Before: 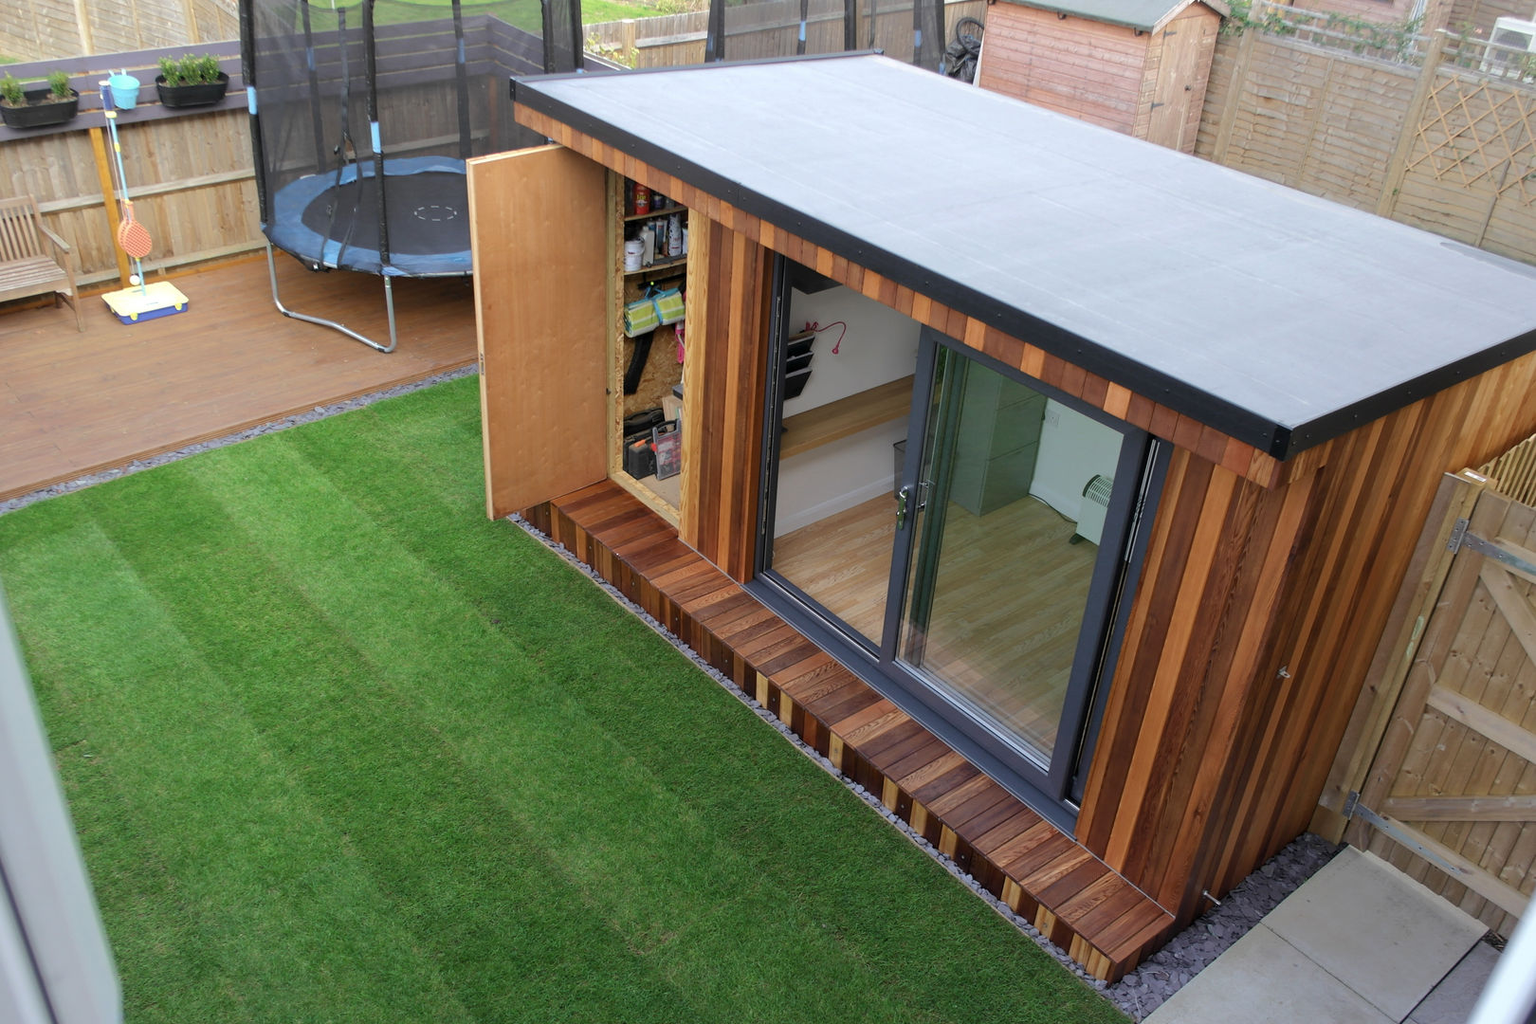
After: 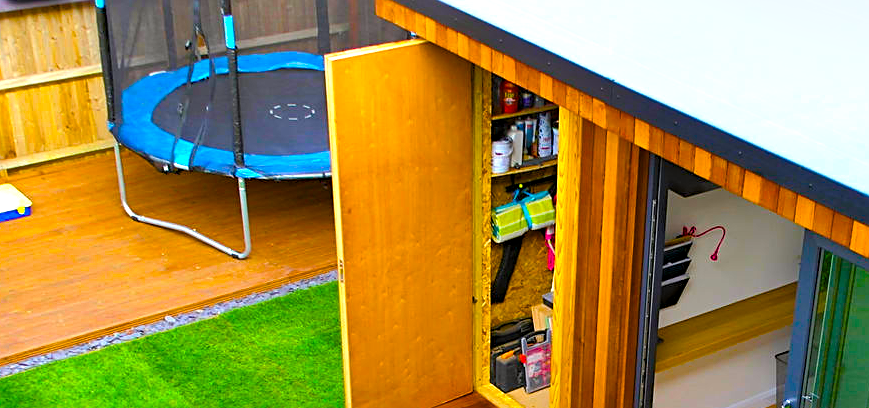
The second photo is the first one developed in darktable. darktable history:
tone equalizer: on, module defaults
exposure: exposure 0.661 EV, compensate exposure bias true, compensate highlight preservation false
crop: left 10.316%, top 10.517%, right 35.997%, bottom 51.701%
shadows and highlights: soften with gaussian
sharpen: on, module defaults
haze removal: adaptive false
color balance rgb: linear chroma grading › shadows 16.875%, linear chroma grading › highlights 60.769%, linear chroma grading › global chroma 49.932%, perceptual saturation grading › global saturation 24.484%, perceptual saturation grading › highlights -23.497%, perceptual saturation grading › mid-tones 23.712%, perceptual saturation grading › shadows 40.484%, perceptual brilliance grading › global brilliance 3.896%
